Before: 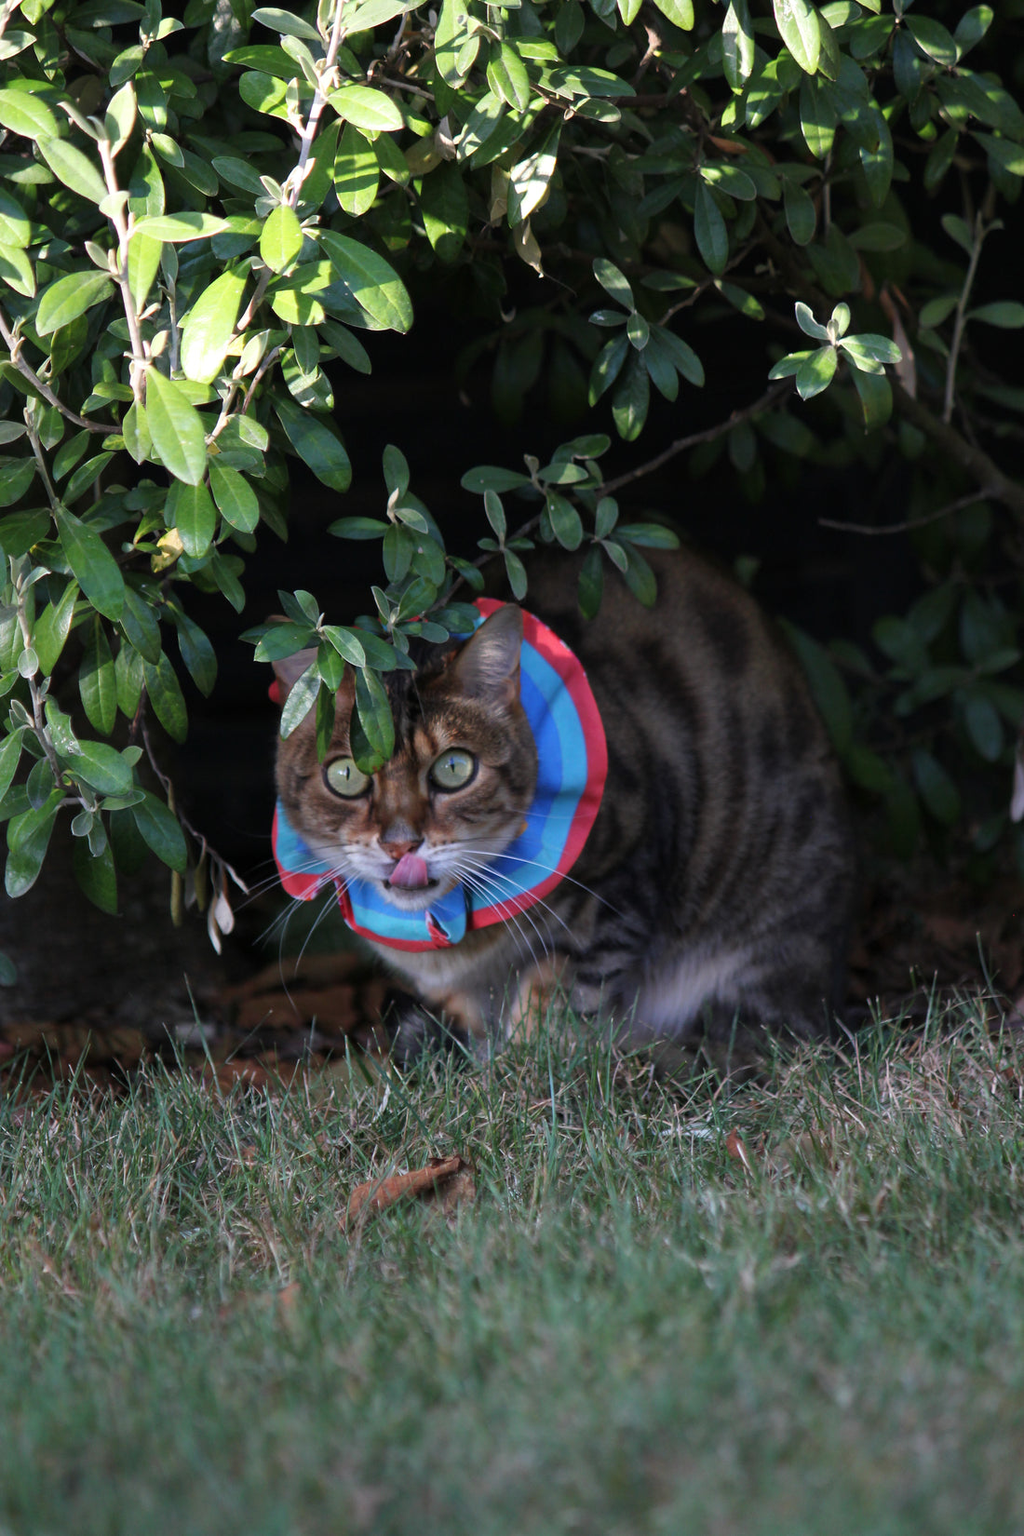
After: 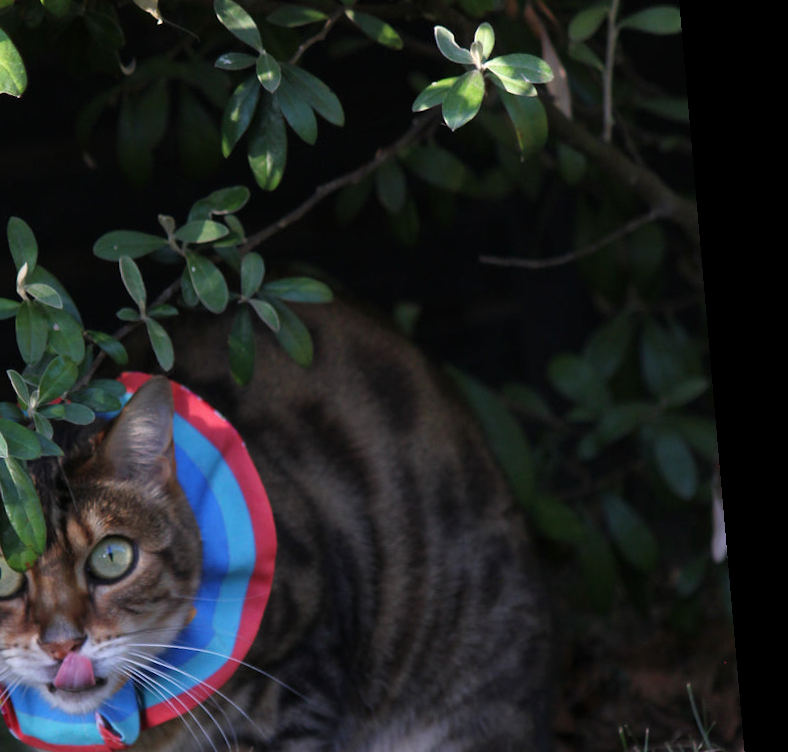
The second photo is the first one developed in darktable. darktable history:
crop: left 36.005%, top 18.293%, right 0.31%, bottom 38.444%
rotate and perspective: rotation -4.98°, automatic cropping off
